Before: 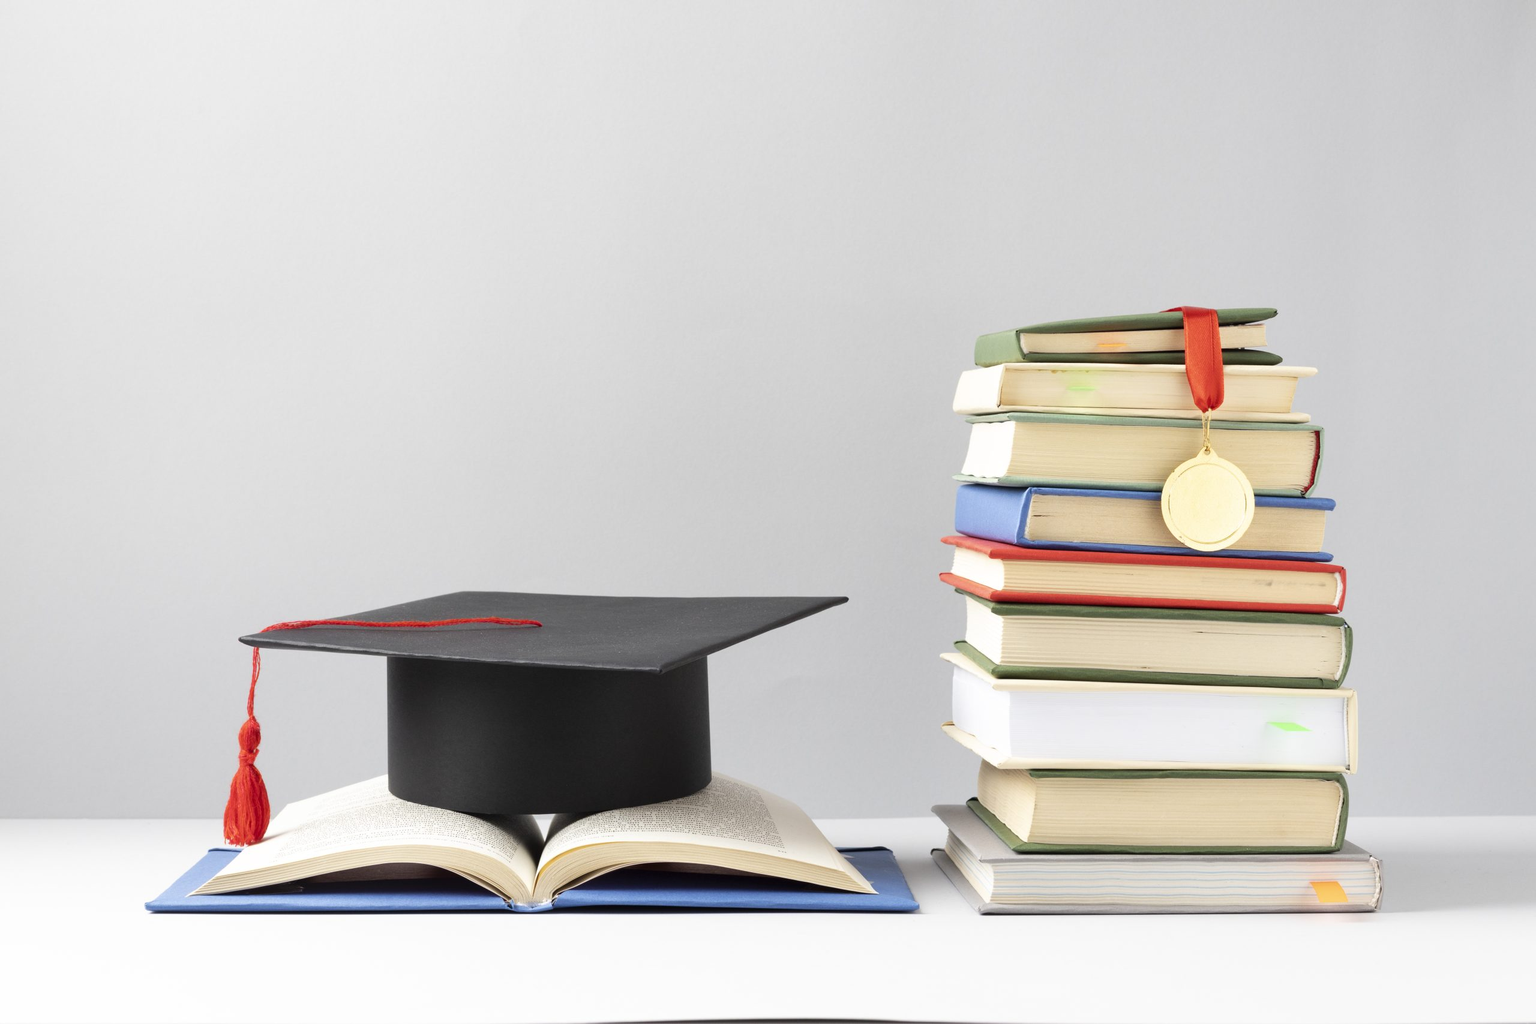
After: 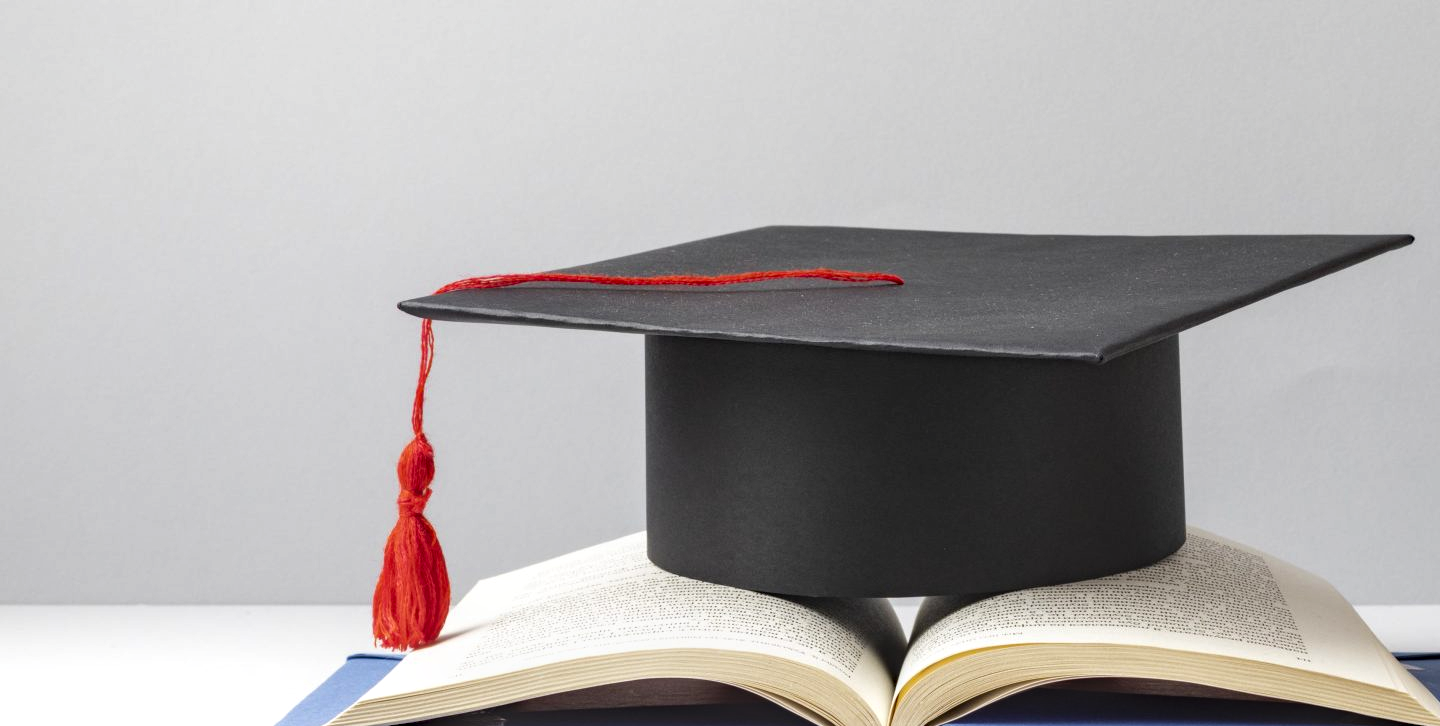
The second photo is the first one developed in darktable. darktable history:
haze removal: strength 0.277, distance 0.245, compatibility mode true, adaptive false
exposure: black level correction -0.004, exposure 0.057 EV, compensate exposure bias true, compensate highlight preservation false
crop: top 44.564%, right 43.749%, bottom 12.814%
local contrast: on, module defaults
